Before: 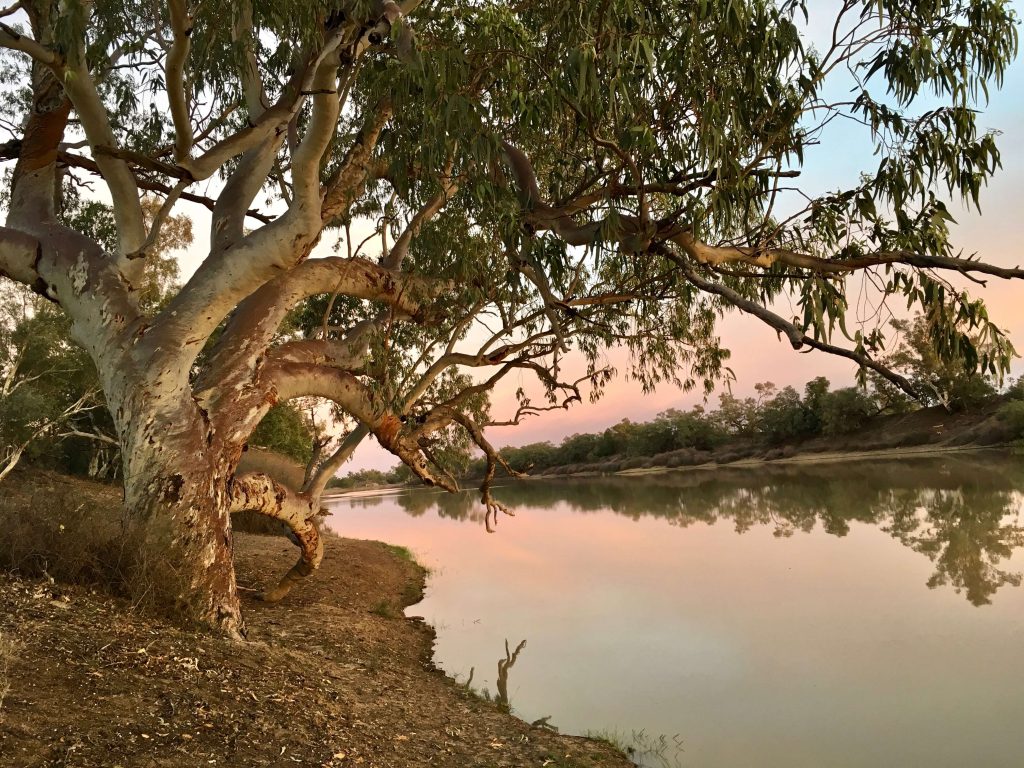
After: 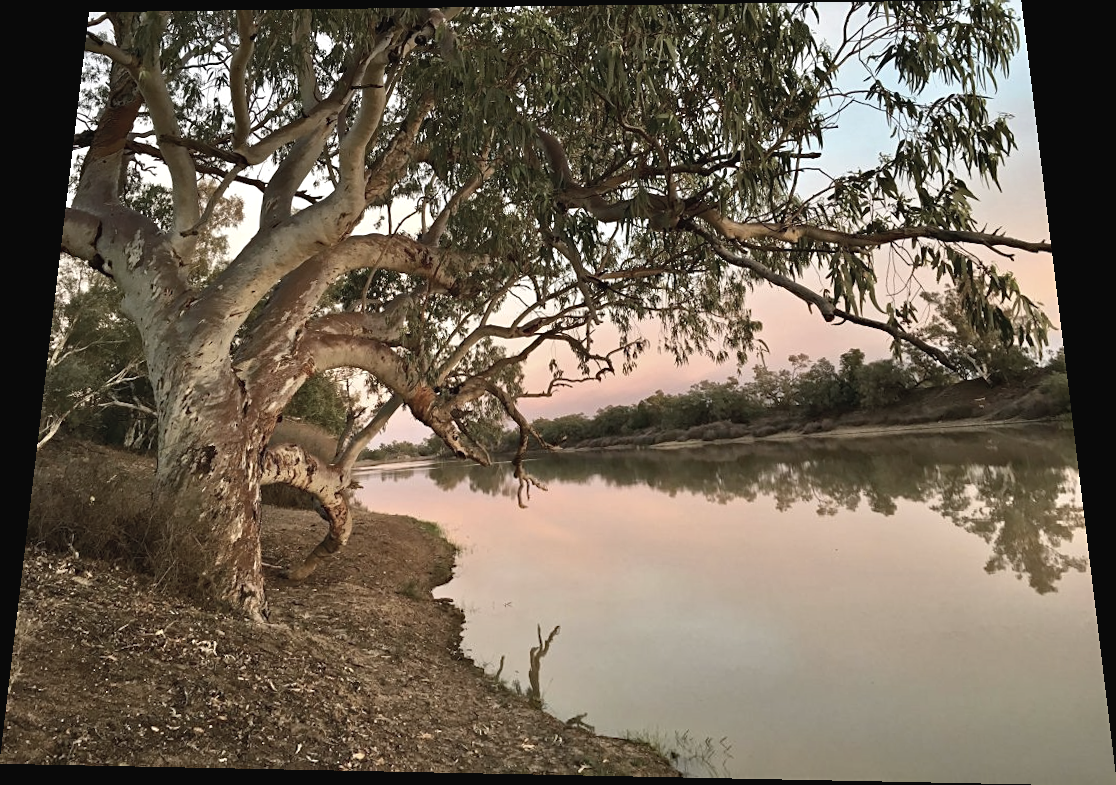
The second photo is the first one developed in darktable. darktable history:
rotate and perspective: rotation 0.128°, lens shift (vertical) -0.181, lens shift (horizontal) -0.044, shear 0.001, automatic cropping off
sharpen: amount 0.2
haze removal: compatibility mode true, adaptive false
exposure: exposure 0.131 EV, compensate highlight preservation false
contrast brightness saturation: contrast -0.05, saturation -0.41
